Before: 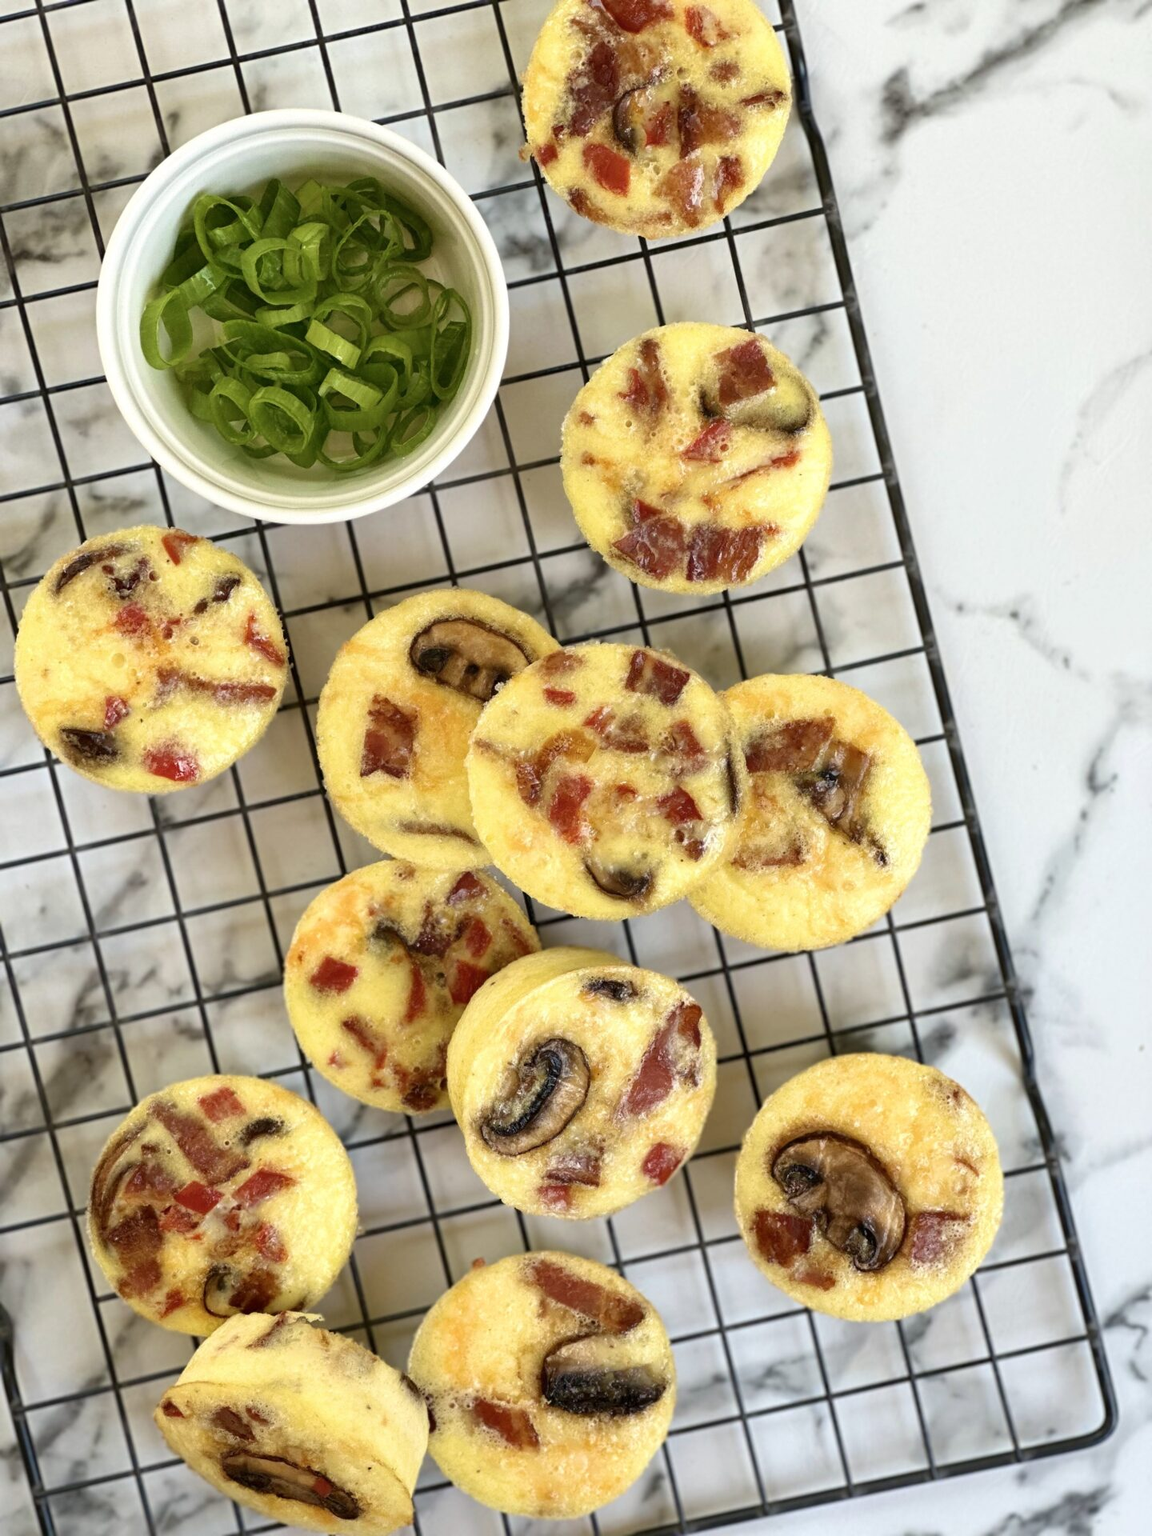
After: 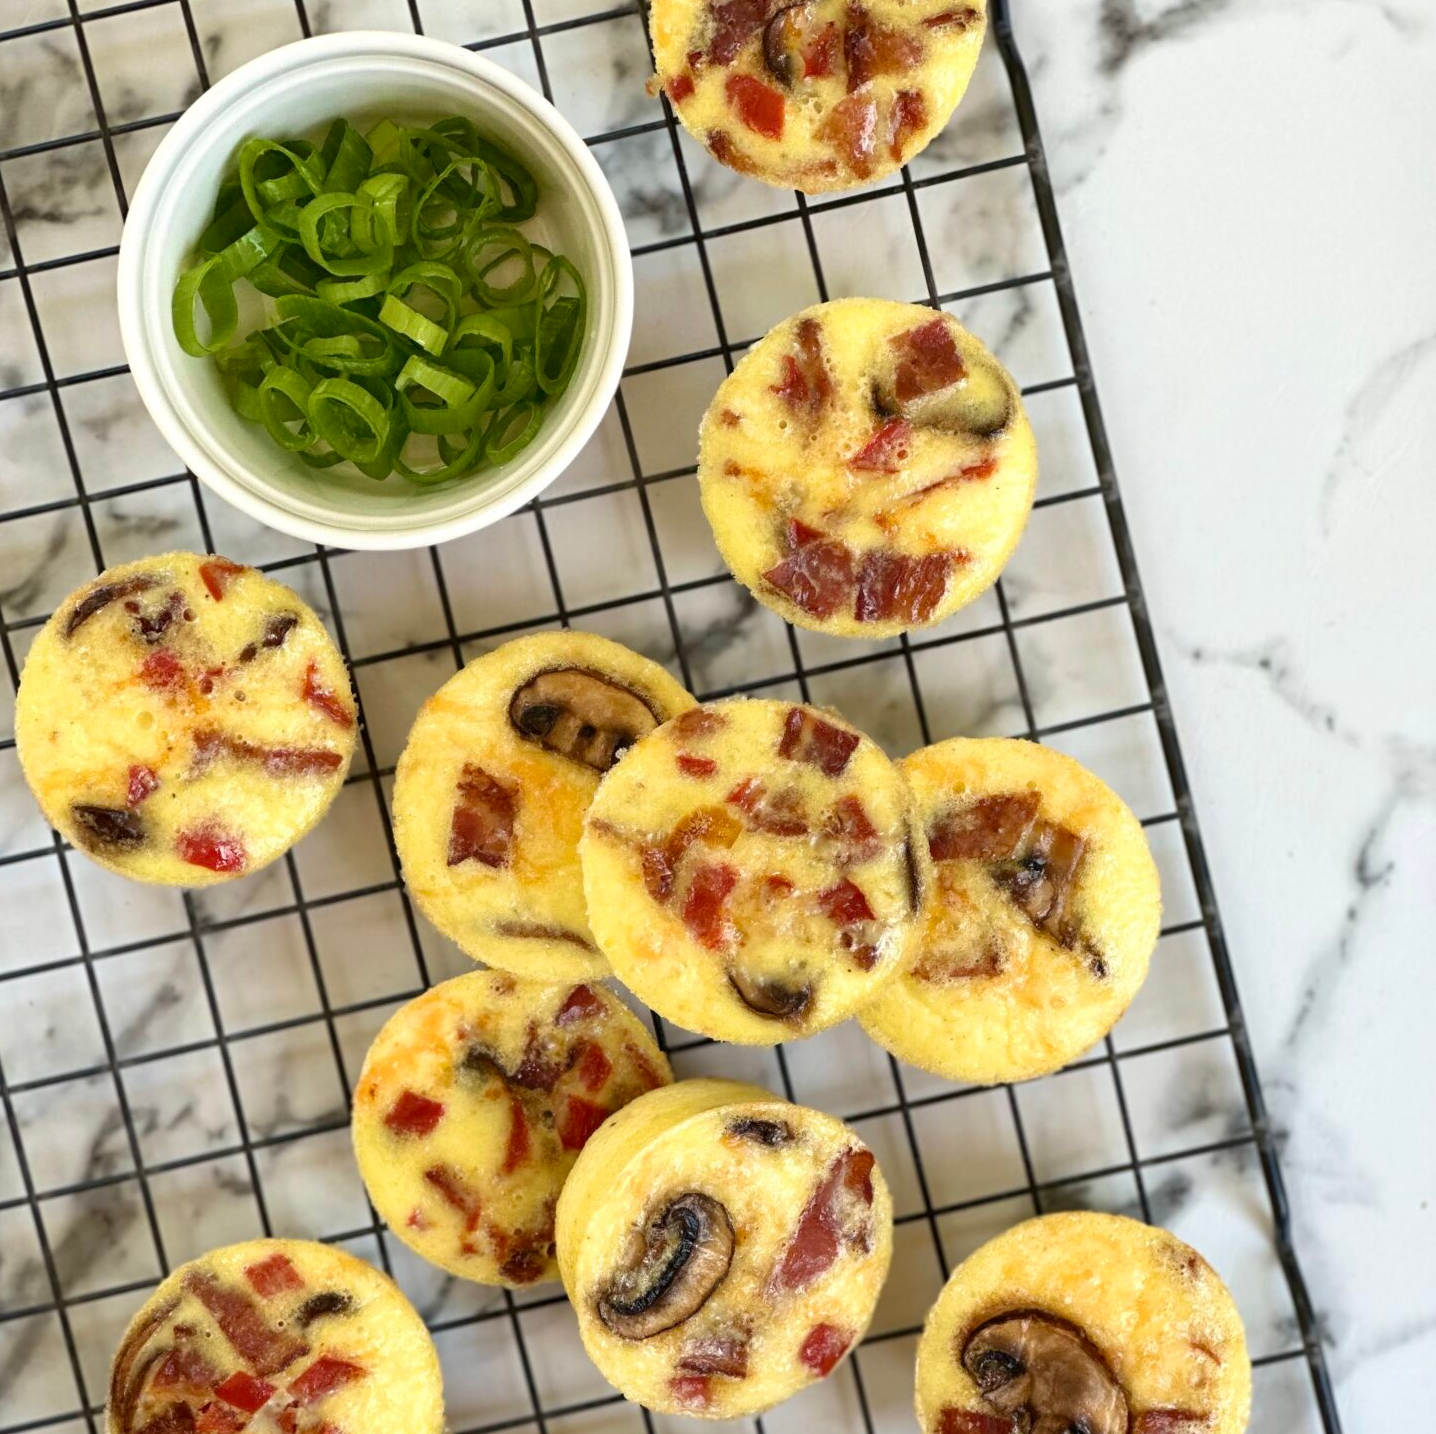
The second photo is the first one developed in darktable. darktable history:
crop: left 0.237%, top 5.491%, bottom 19.777%
